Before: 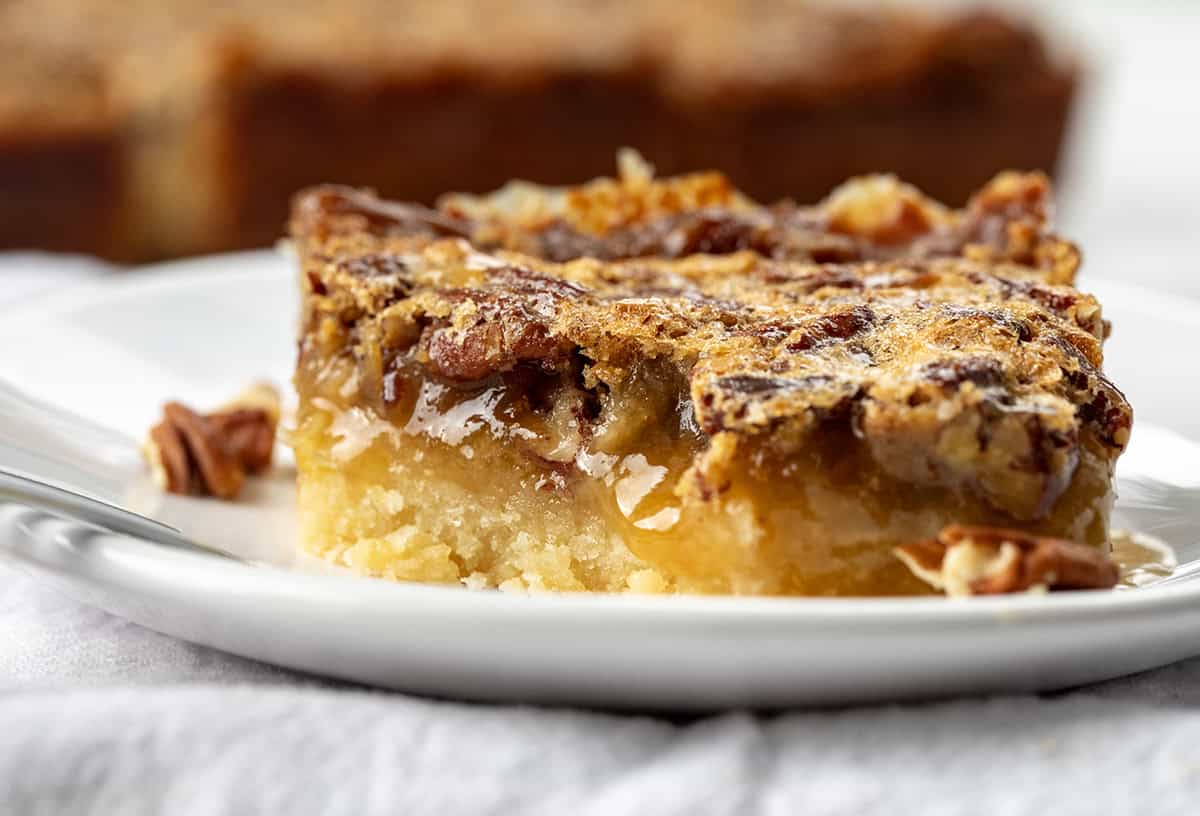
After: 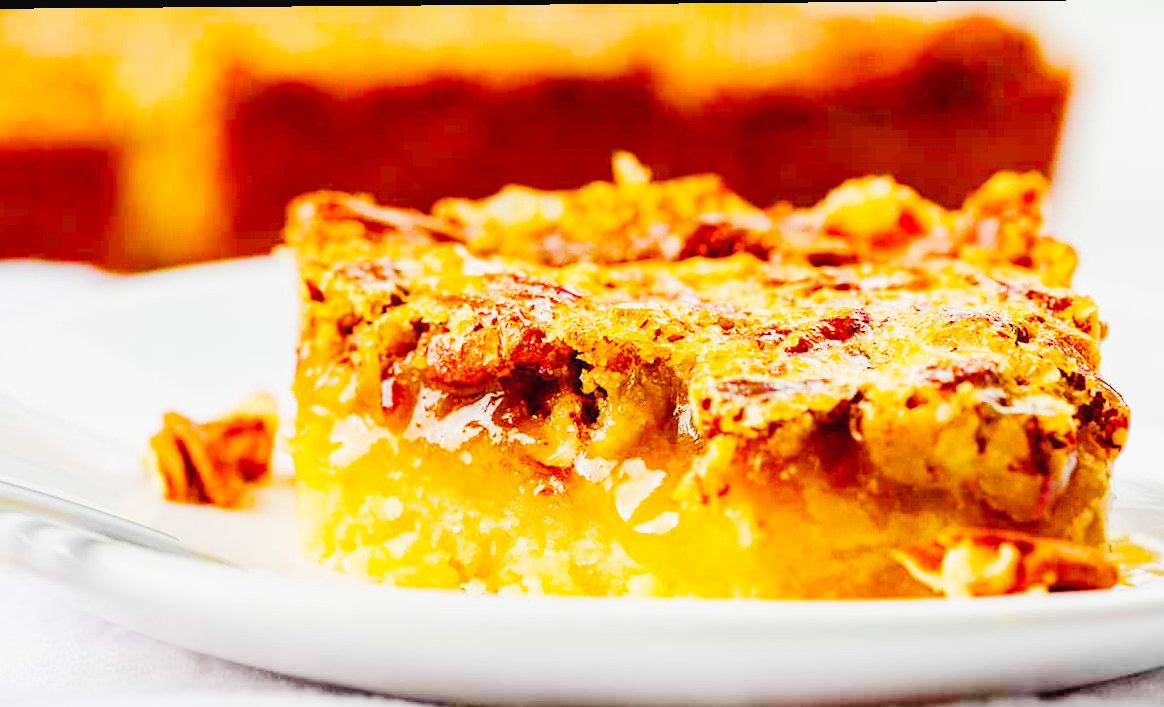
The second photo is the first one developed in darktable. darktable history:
color balance rgb: linear chroma grading › global chroma 14.341%, perceptual saturation grading › global saturation 0.609%, perceptual saturation grading › mid-tones 6.136%, perceptual saturation grading › shadows 72.015%, perceptual brilliance grading › mid-tones 10.264%, perceptual brilliance grading › shadows 15.481%, contrast -29.985%
crop and rotate: angle 0.444°, left 0.432%, right 3.069%, bottom 14.304%
base curve: curves: ch0 [(0, 0.003) (0.001, 0.002) (0.006, 0.004) (0.02, 0.022) (0.048, 0.086) (0.094, 0.234) (0.162, 0.431) (0.258, 0.629) (0.385, 0.8) (0.548, 0.918) (0.751, 0.988) (1, 1)], preserve colors none
